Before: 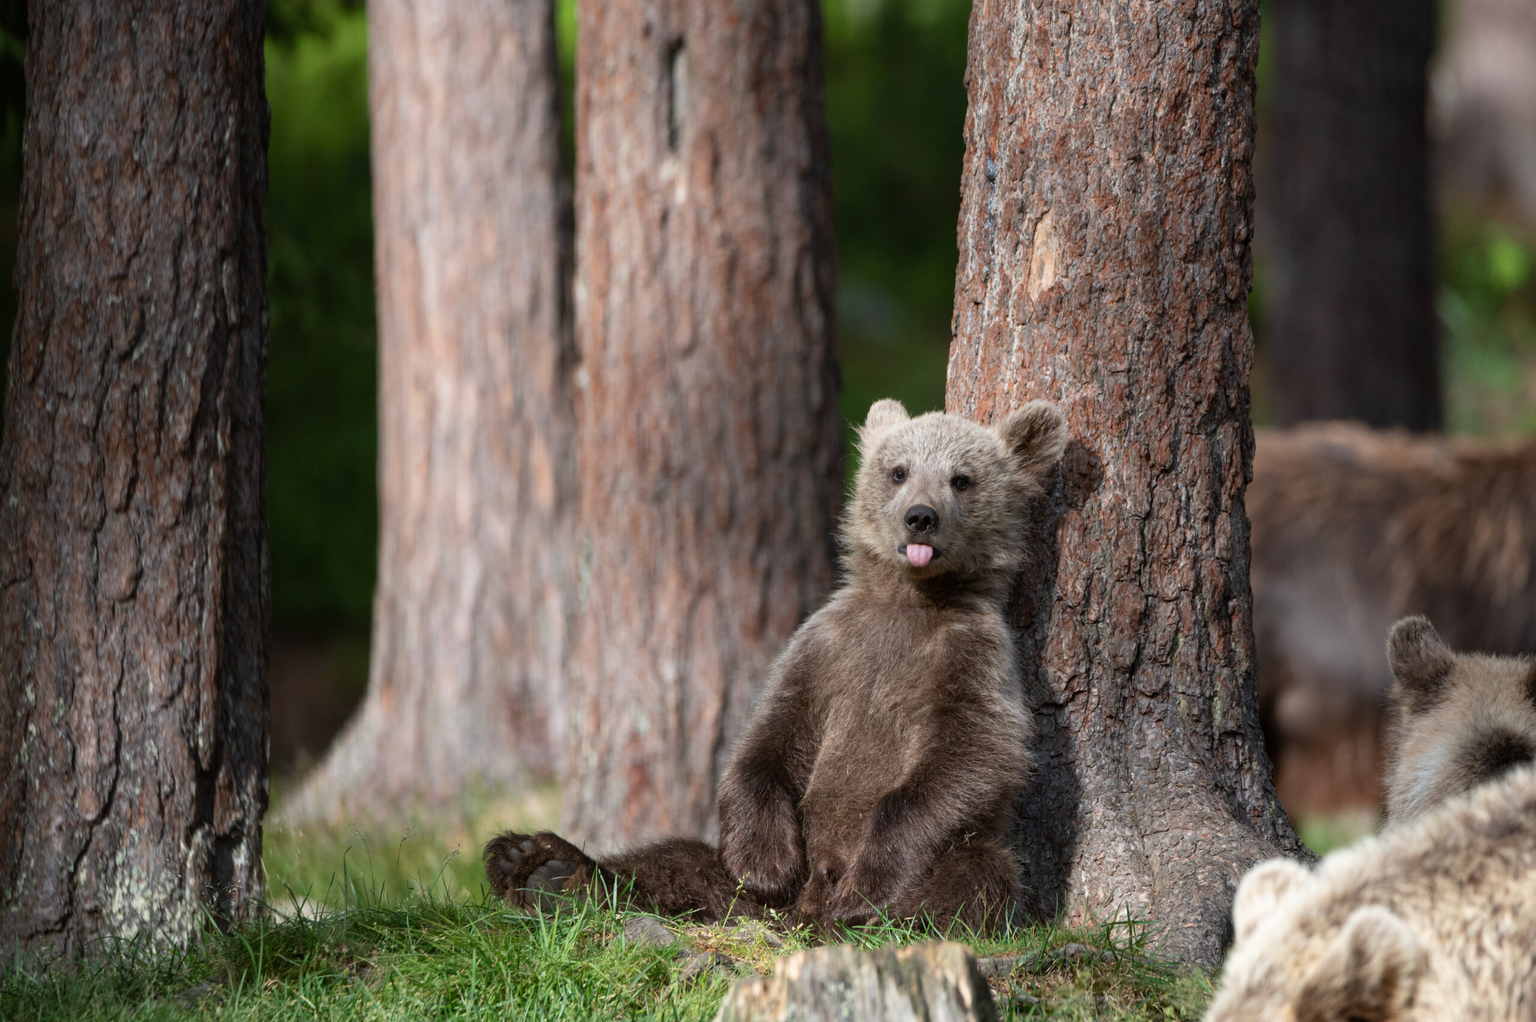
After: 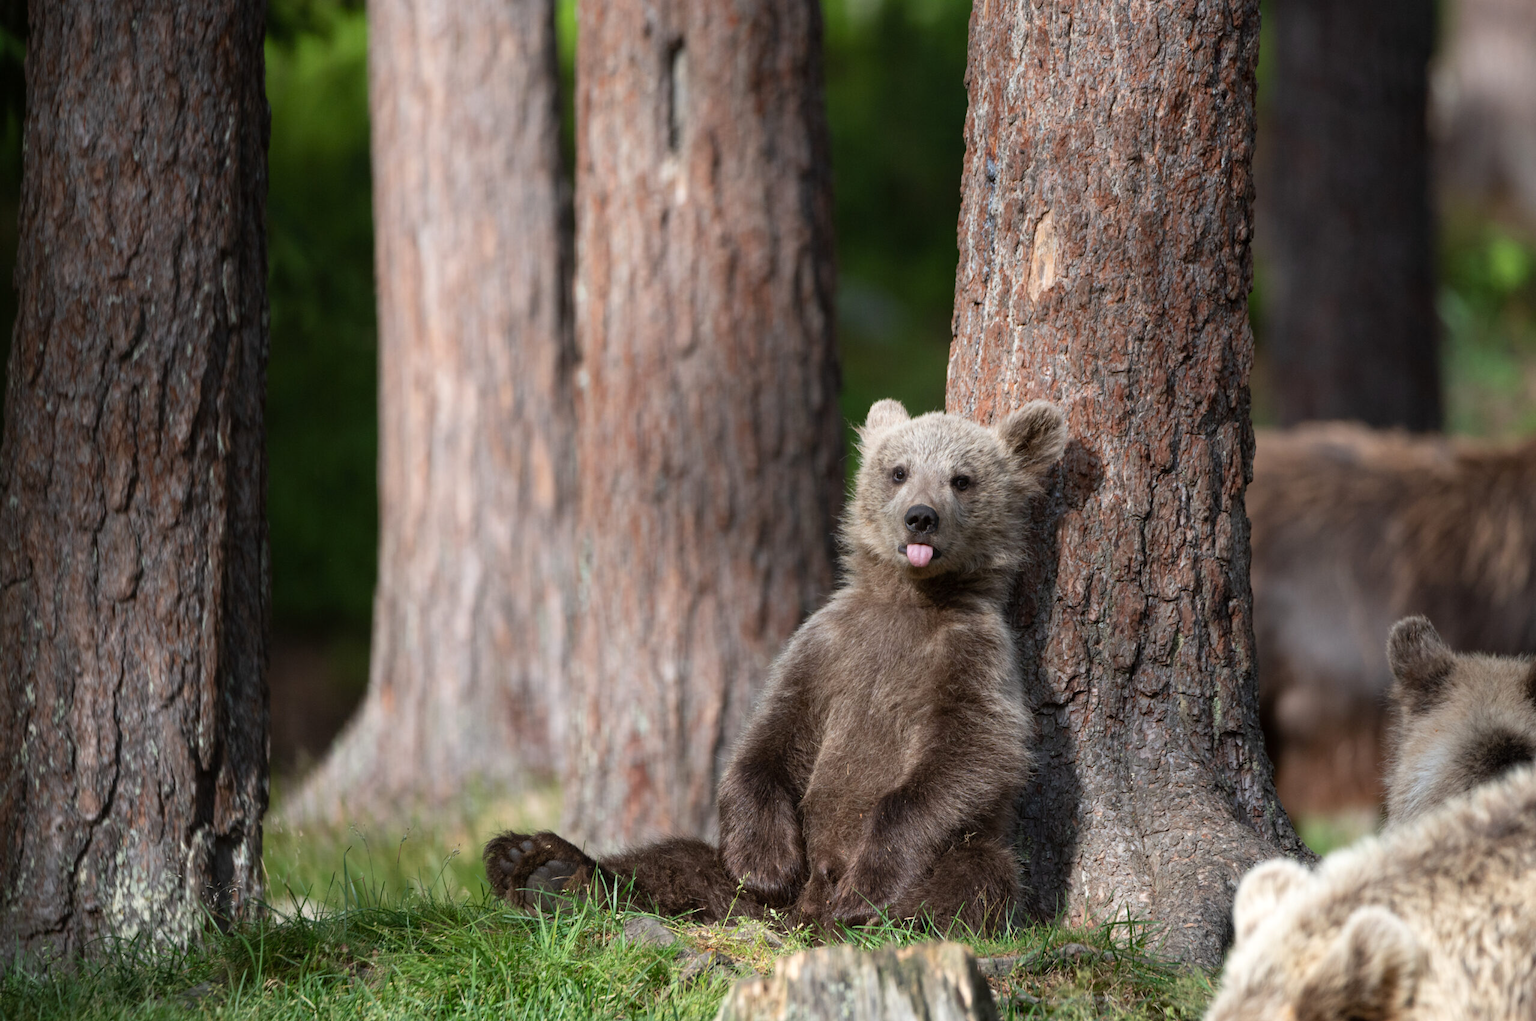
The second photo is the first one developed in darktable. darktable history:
exposure: exposure 0.082 EV, compensate exposure bias true, compensate highlight preservation false
